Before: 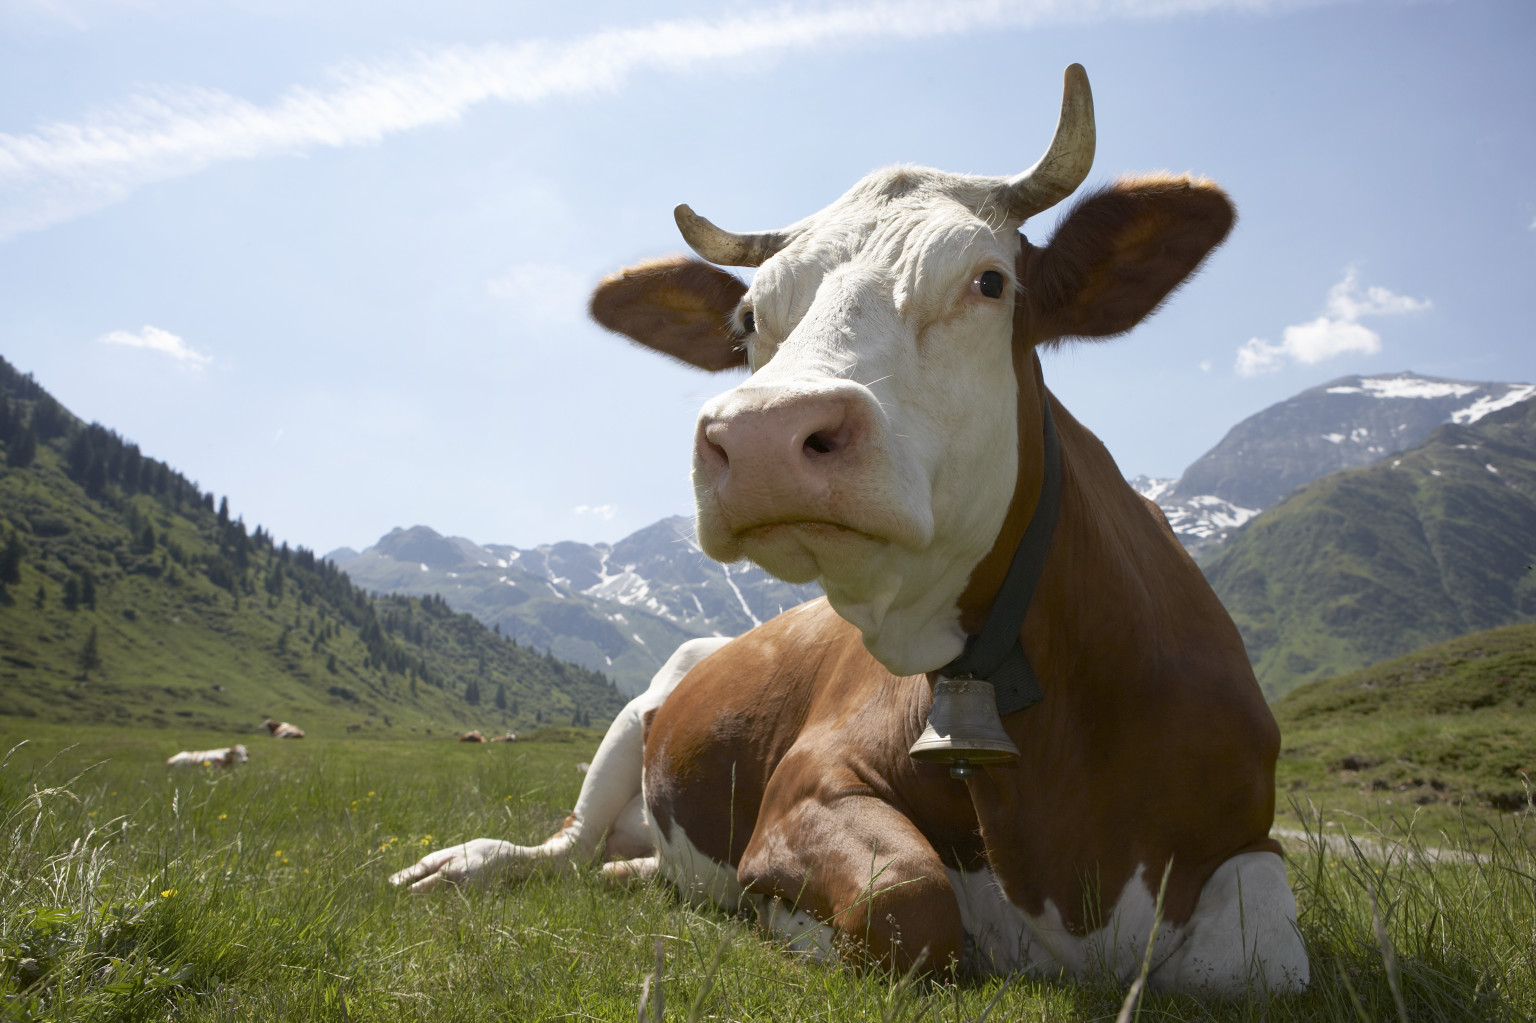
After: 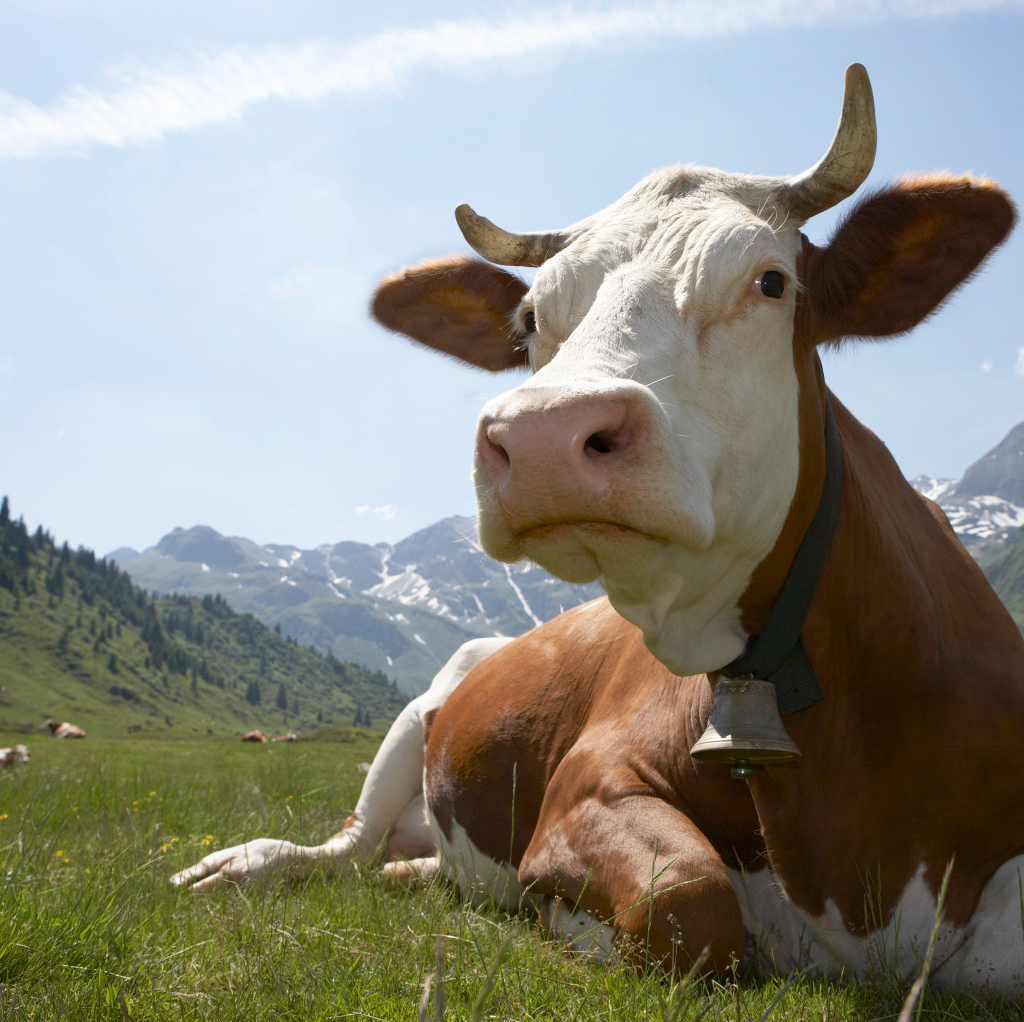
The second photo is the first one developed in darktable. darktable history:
crop and rotate: left 14.305%, right 19.01%
